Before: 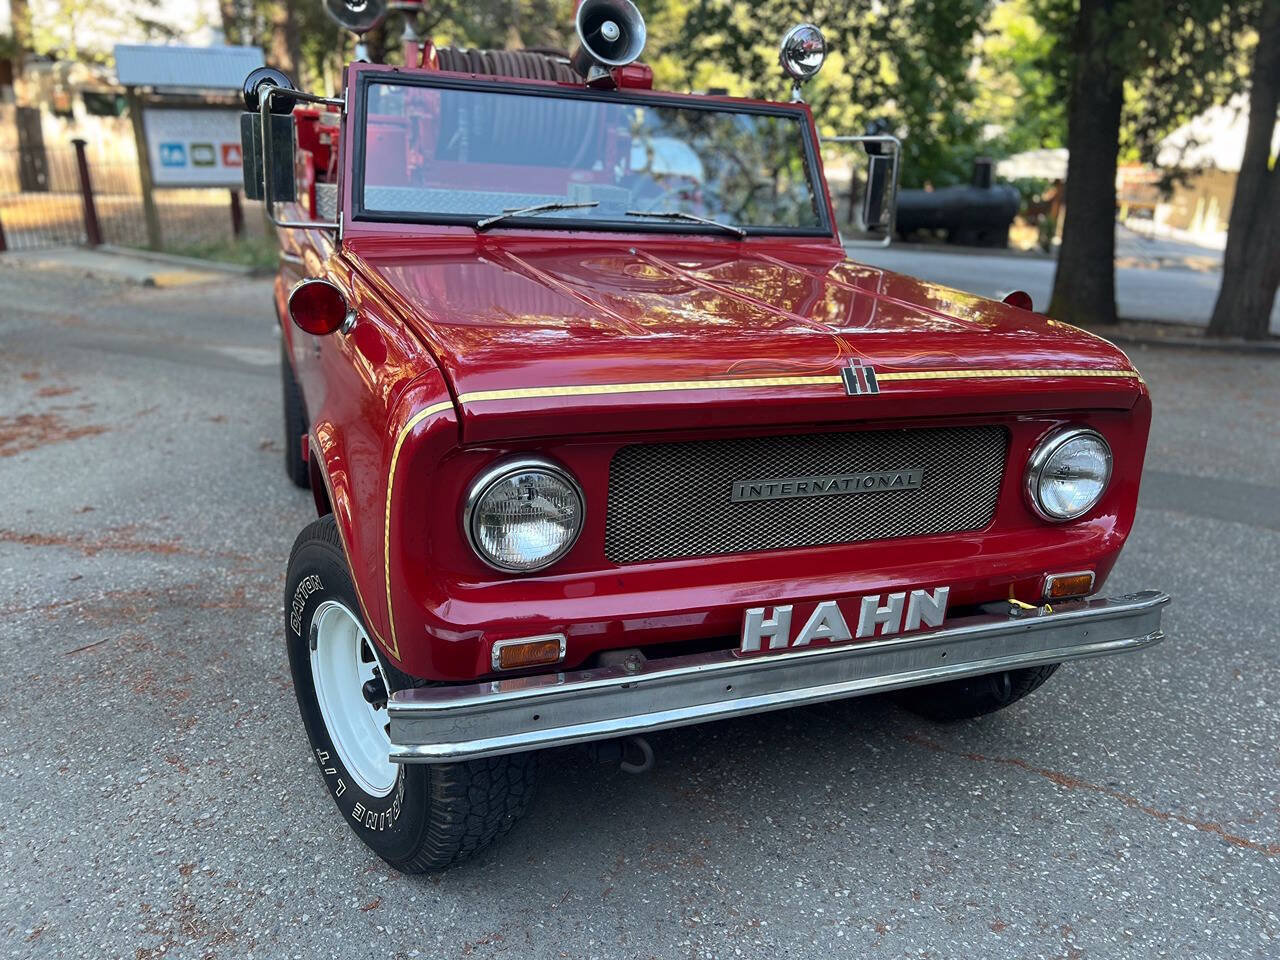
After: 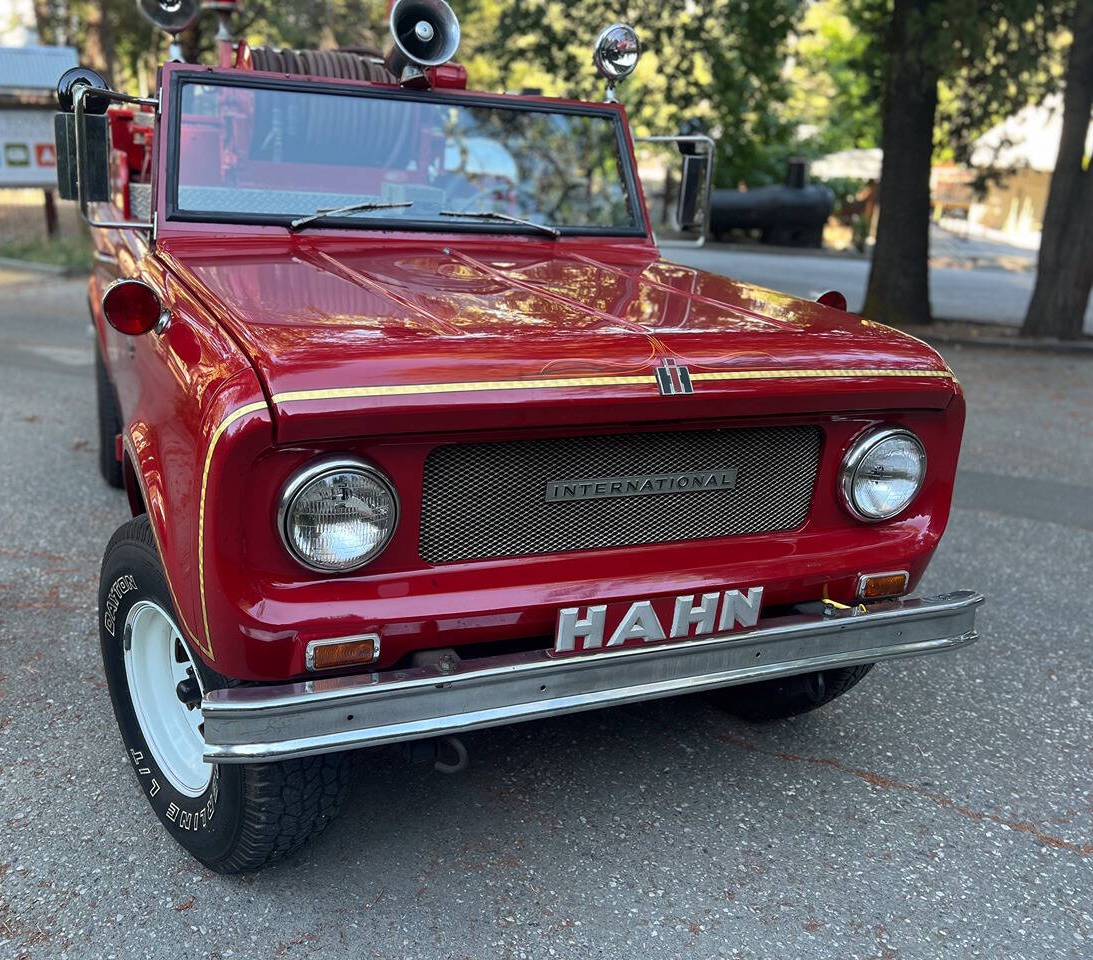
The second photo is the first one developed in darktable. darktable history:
crop and rotate: left 14.564%
